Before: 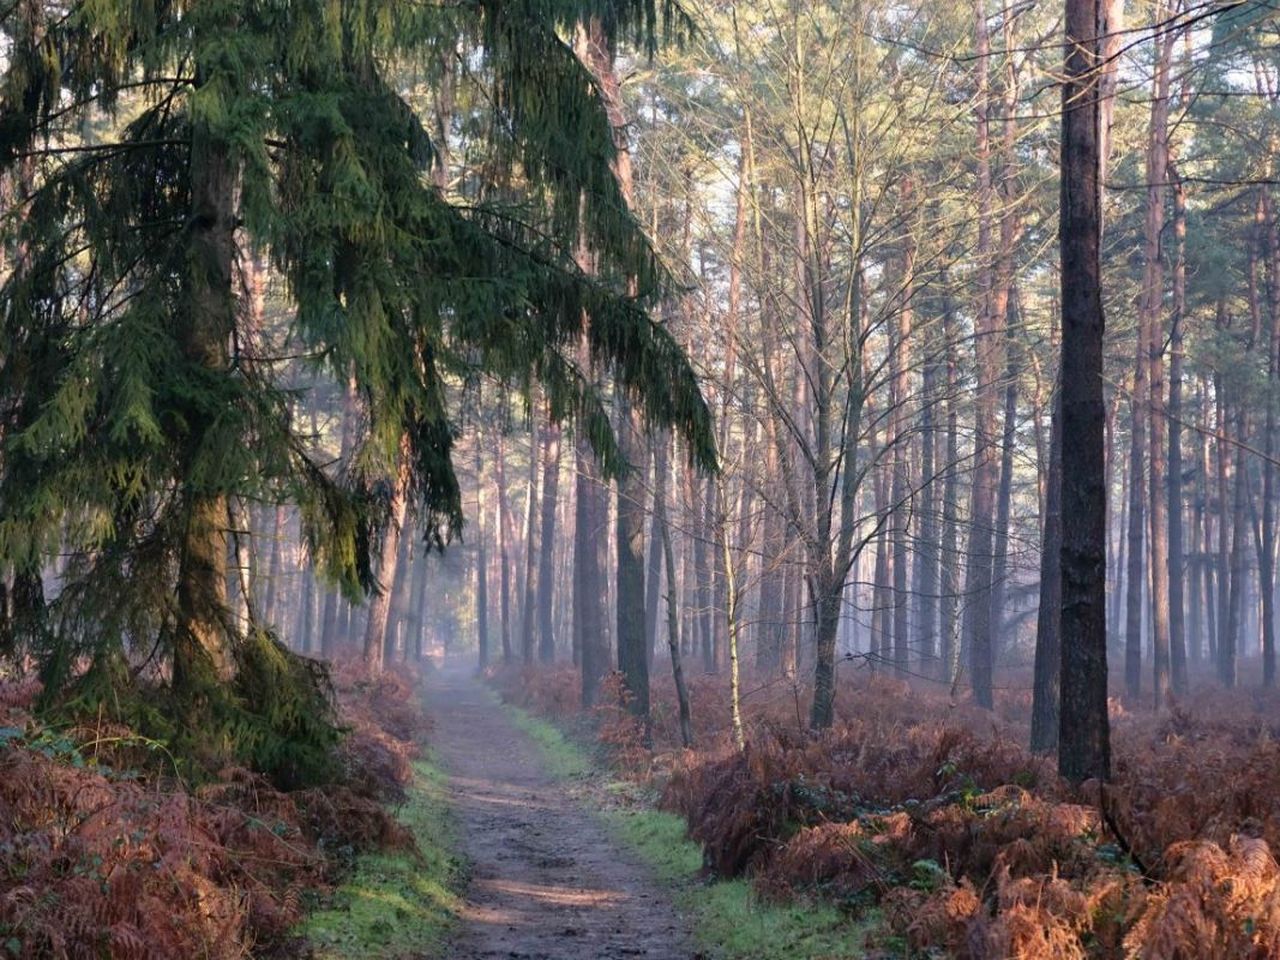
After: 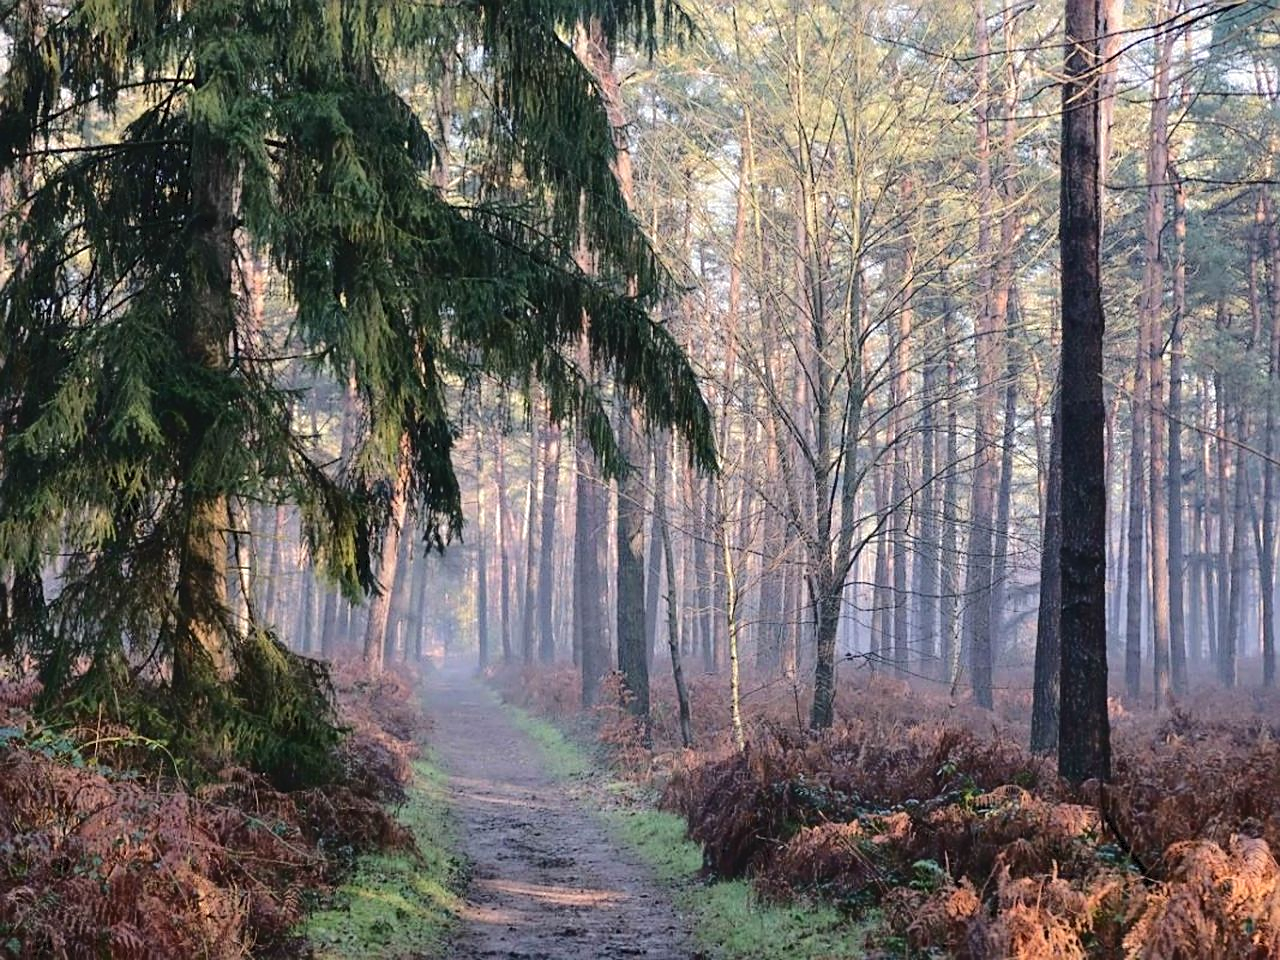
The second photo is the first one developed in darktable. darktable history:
tone curve: curves: ch0 [(0, 0) (0.003, 0.064) (0.011, 0.065) (0.025, 0.061) (0.044, 0.068) (0.069, 0.083) (0.1, 0.102) (0.136, 0.126) (0.177, 0.172) (0.224, 0.225) (0.277, 0.306) (0.335, 0.397) (0.399, 0.483) (0.468, 0.56) (0.543, 0.634) (0.623, 0.708) (0.709, 0.77) (0.801, 0.832) (0.898, 0.899) (1, 1)], color space Lab, independent channels, preserve colors none
sharpen: on, module defaults
